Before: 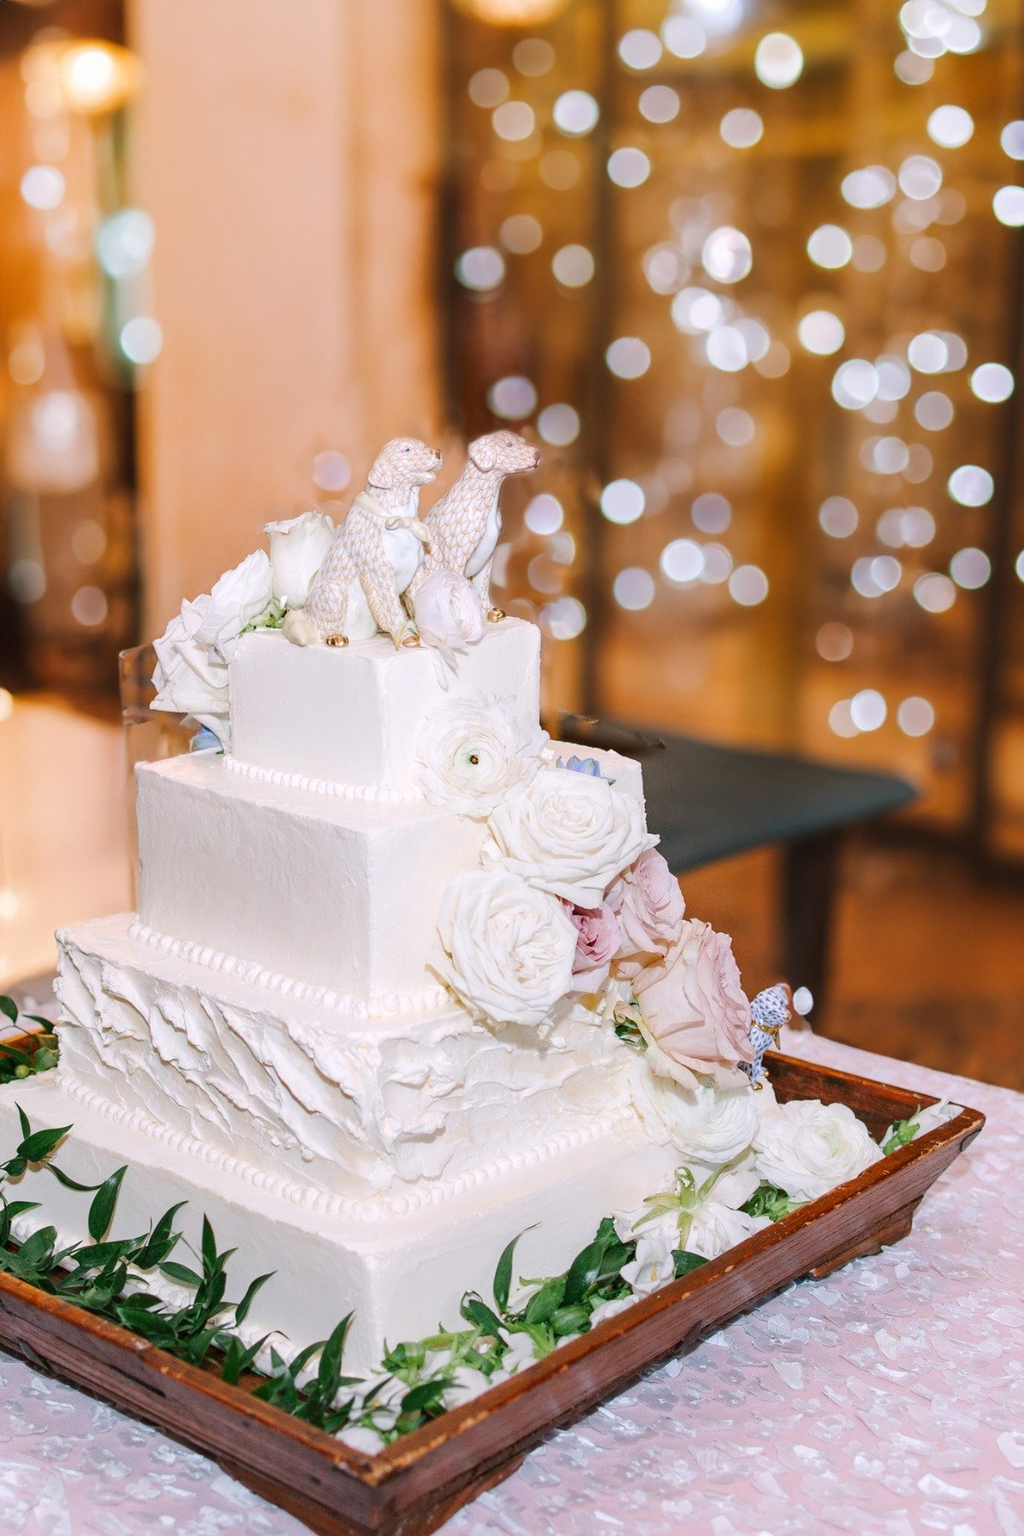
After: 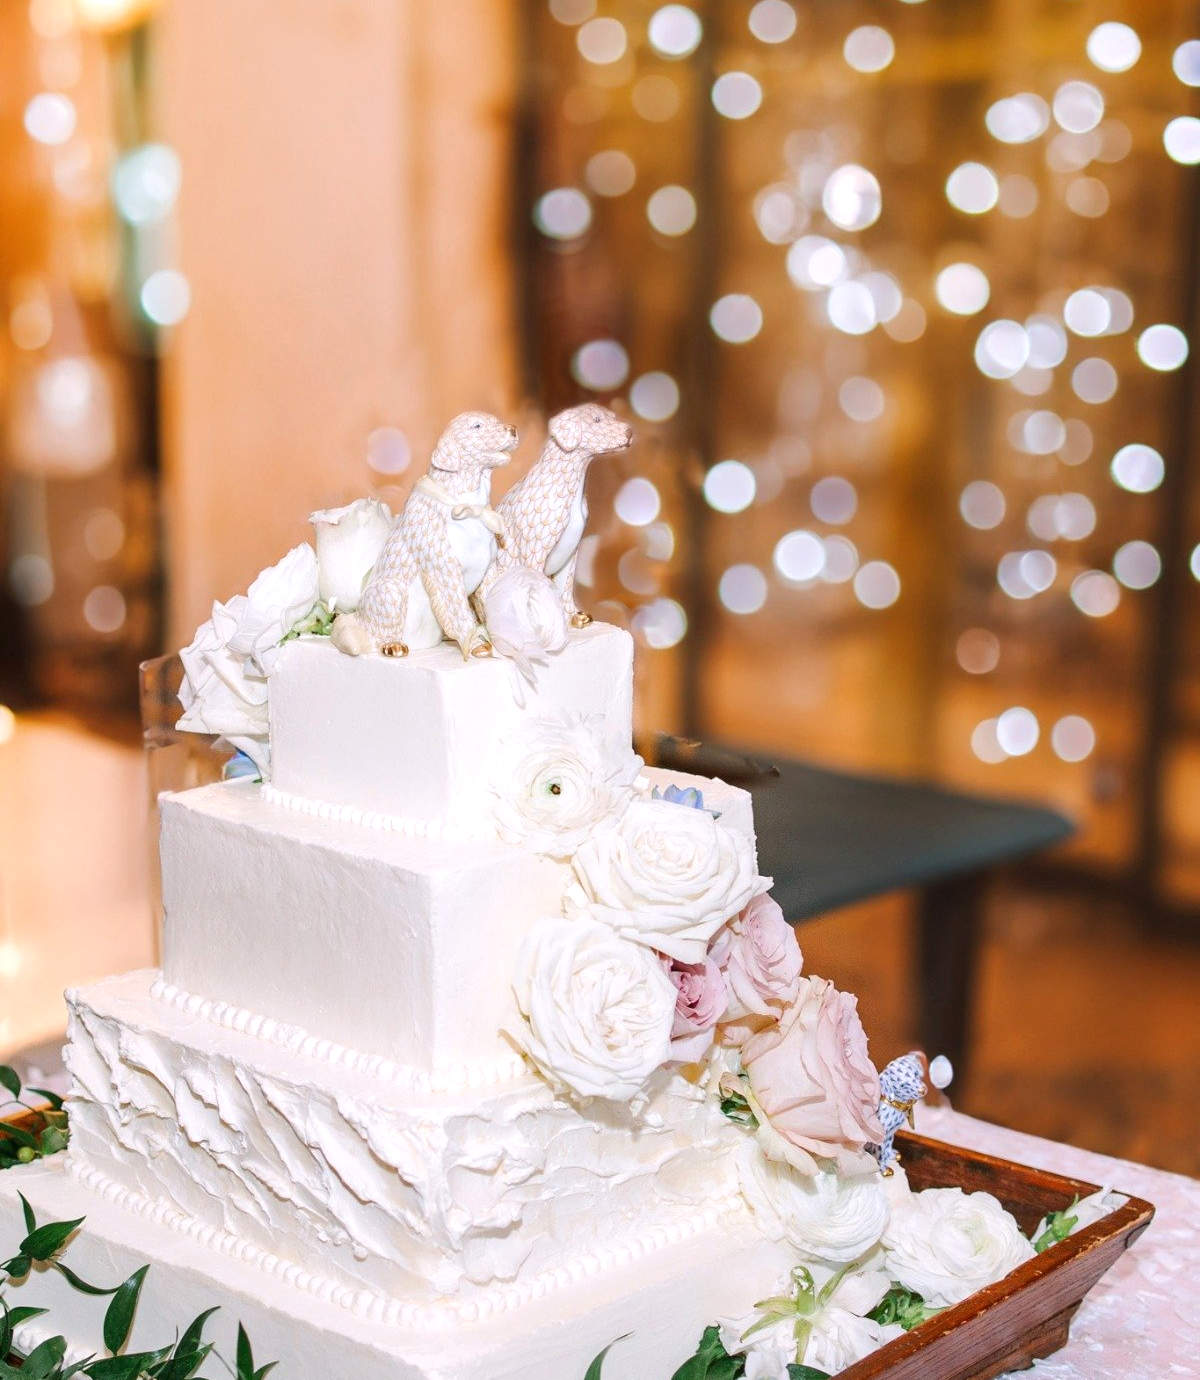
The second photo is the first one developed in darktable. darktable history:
crop: top 5.645%, bottom 17.645%
exposure: exposure 0.189 EV, compensate exposure bias true, compensate highlight preservation false
